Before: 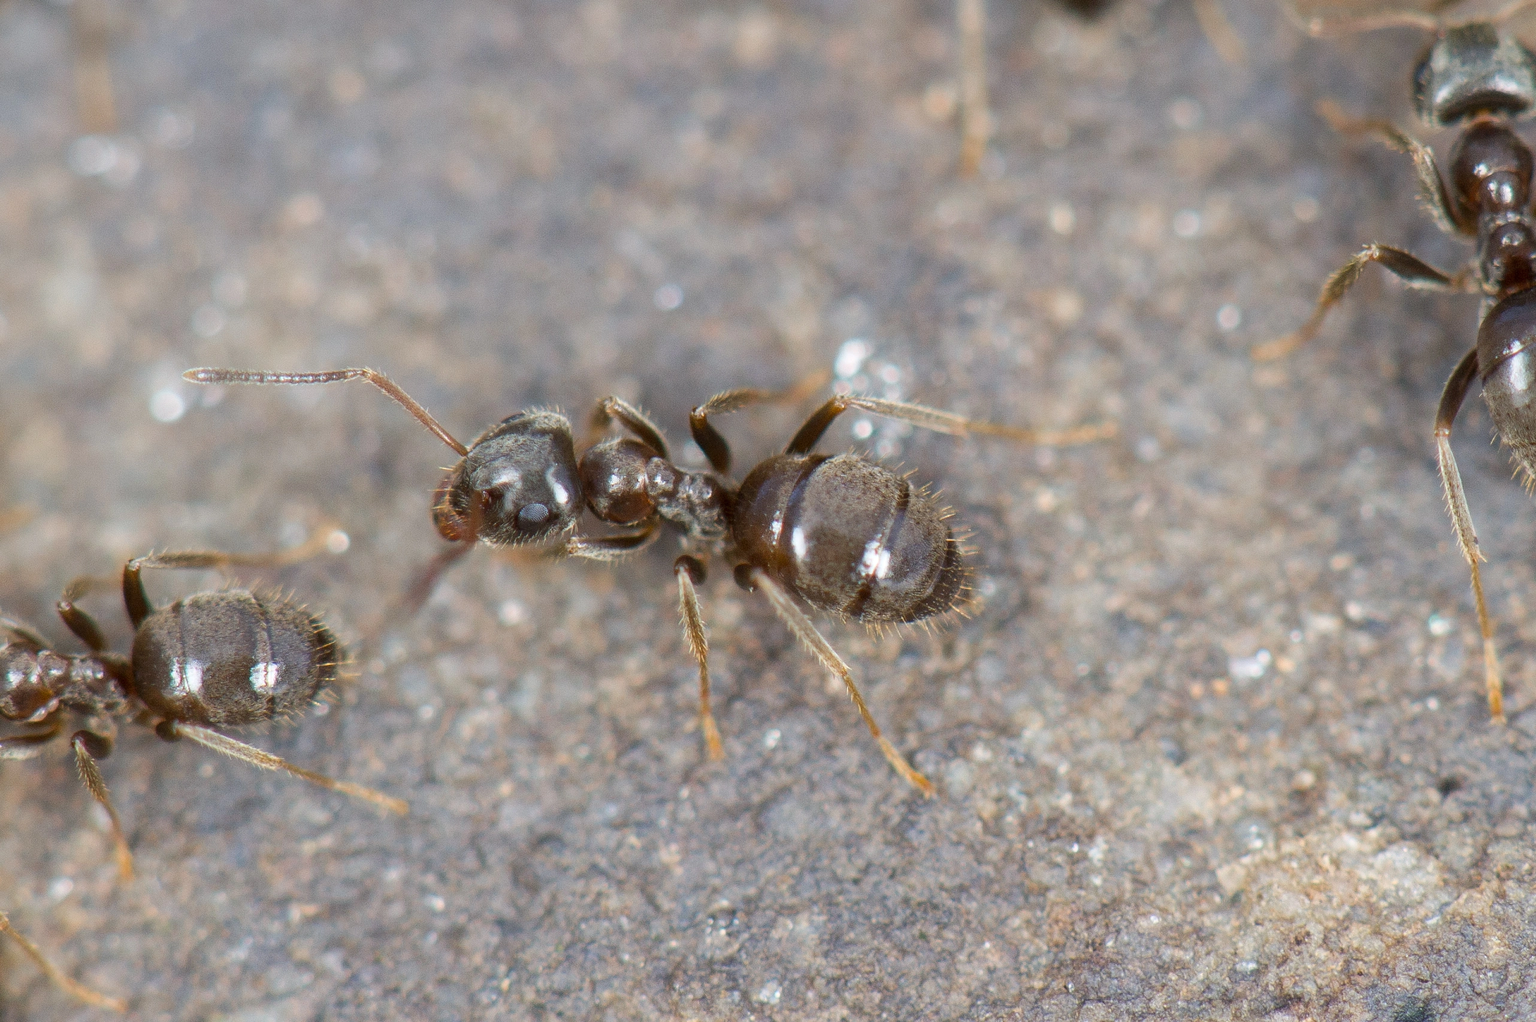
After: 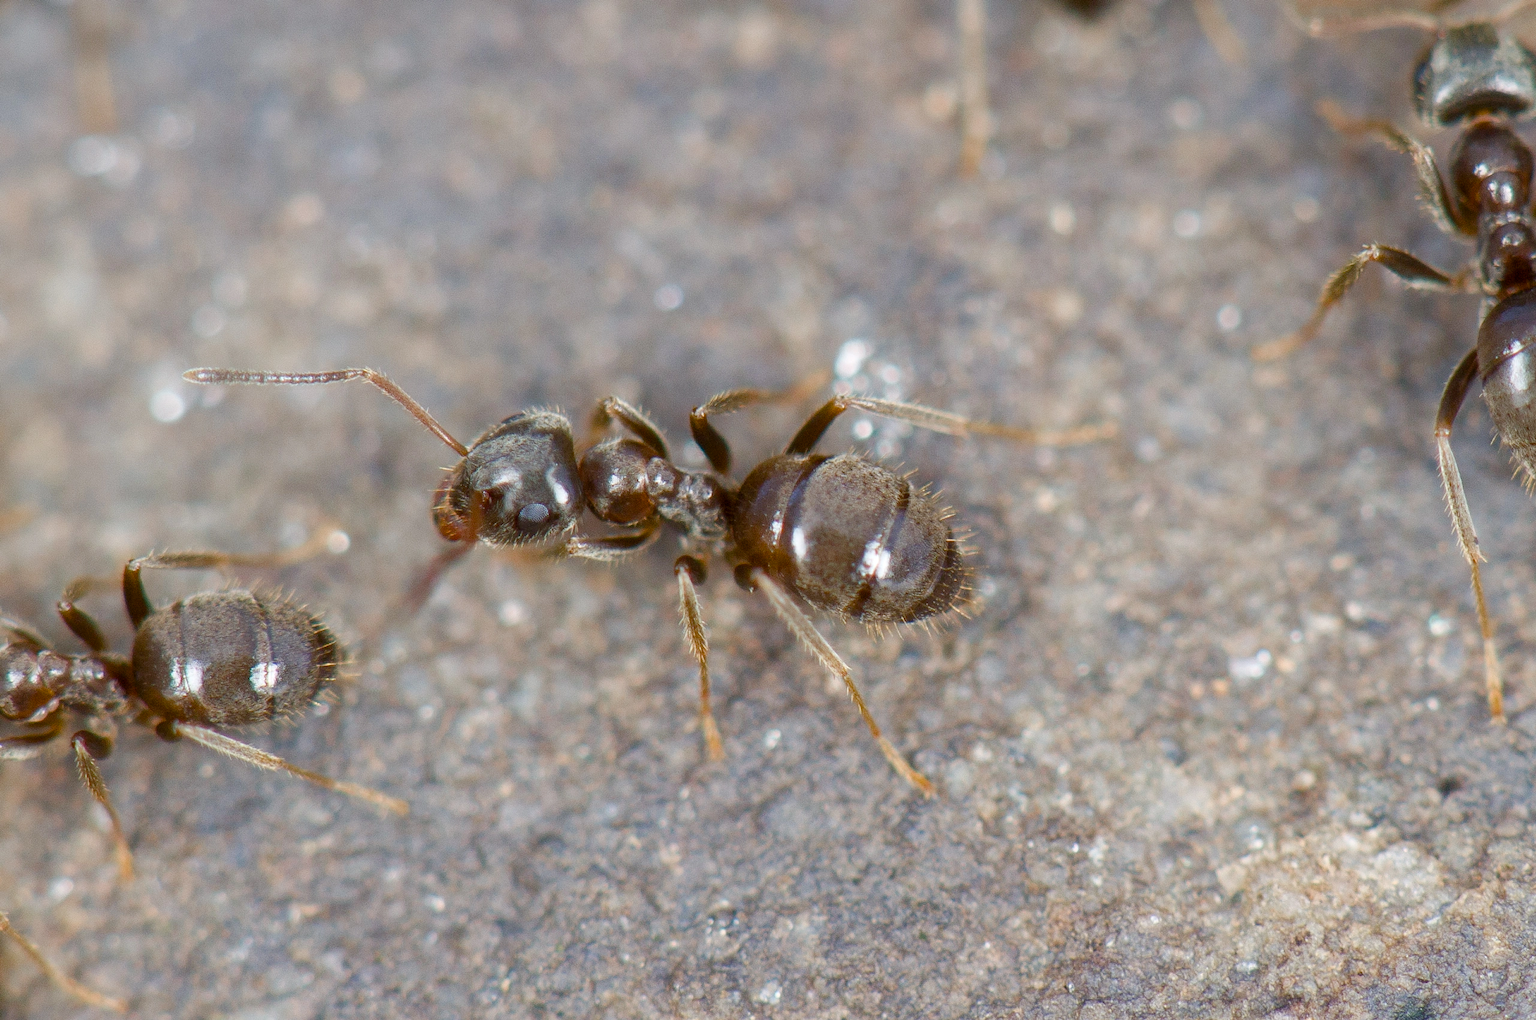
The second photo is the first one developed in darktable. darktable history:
color balance rgb: perceptual saturation grading › global saturation 20%, perceptual saturation grading › highlights -50.387%, perceptual saturation grading › shadows 30.188%, global vibrance 20%
crop: bottom 0.075%
